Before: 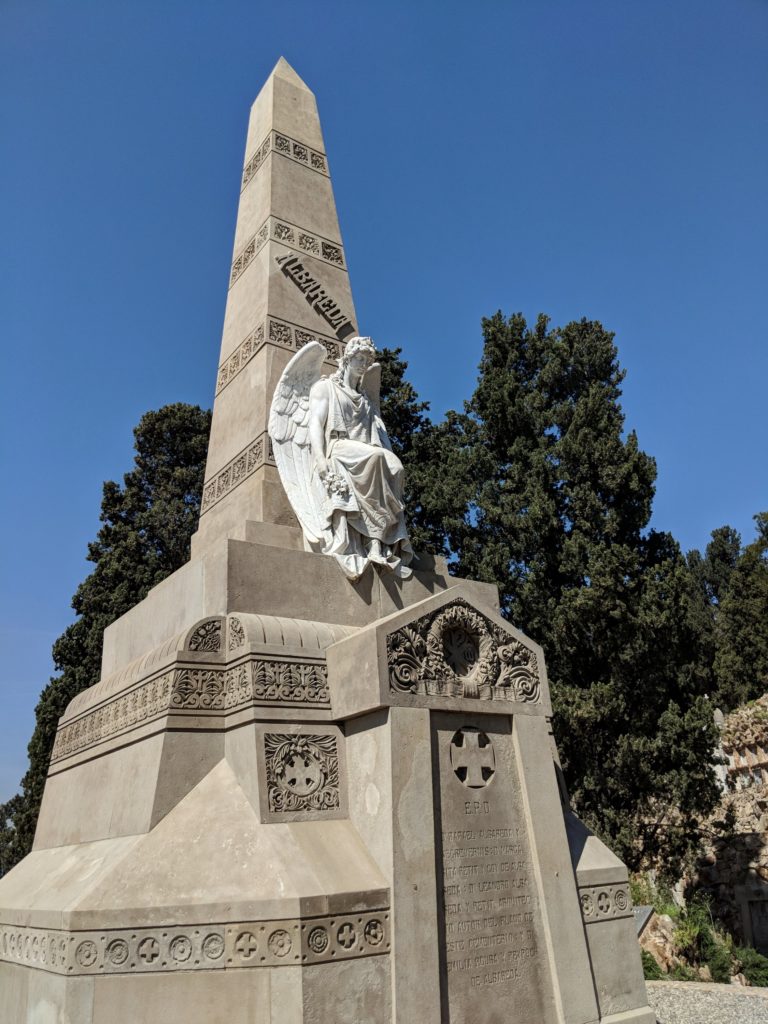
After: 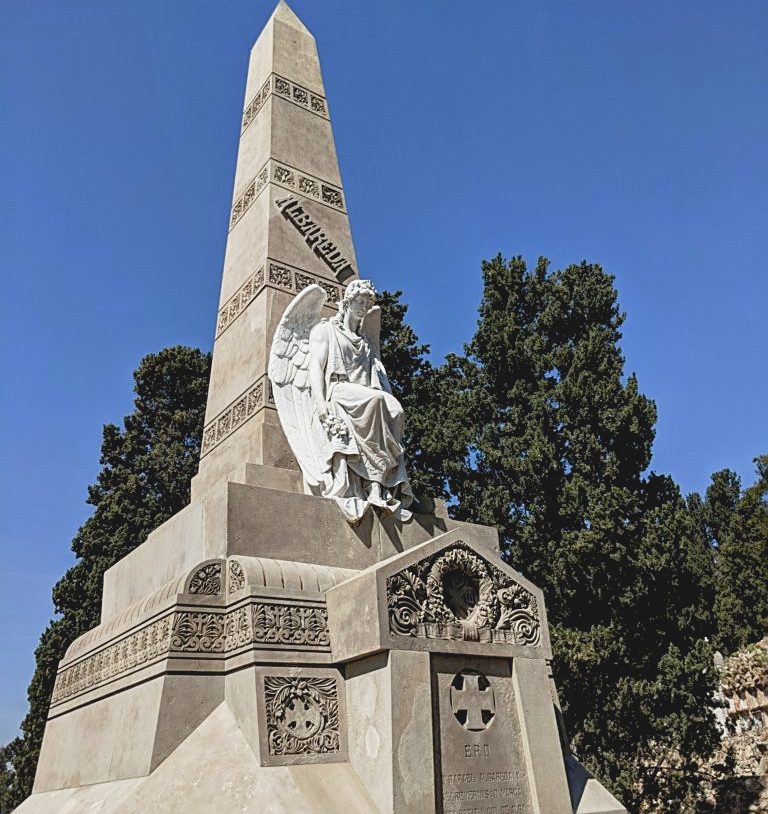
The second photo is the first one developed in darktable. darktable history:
local contrast: highlights 105%, shadows 97%, detail 120%, midtone range 0.2
contrast brightness saturation: contrast -0.138, brightness 0.045, saturation -0.116
base curve: curves: ch0 [(0, 0) (0.257, 0.25) (0.482, 0.586) (0.757, 0.871) (1, 1)], preserve colors none
crop and rotate: top 5.657%, bottom 14.847%
color balance rgb: global offset › luminance -0.84%, perceptual saturation grading › global saturation 20%, perceptual saturation grading › highlights -48.899%, perceptual saturation grading › shadows 24.677%, global vibrance -16.278%, contrast -5.98%
levels: levels [0, 0.492, 0.984]
sharpen: on, module defaults
